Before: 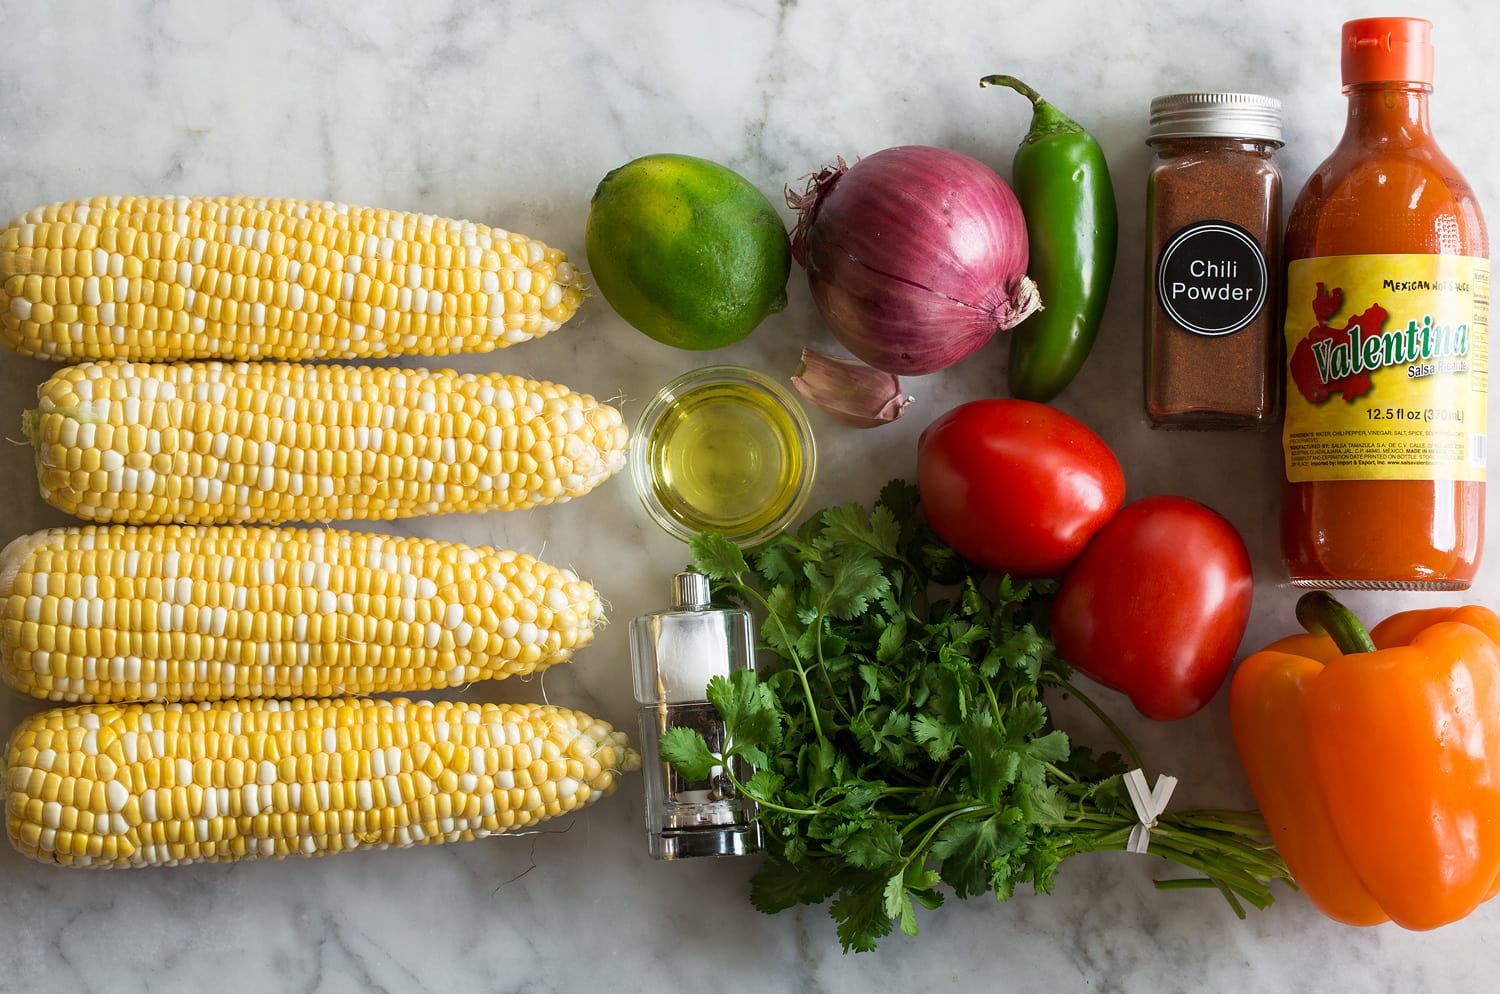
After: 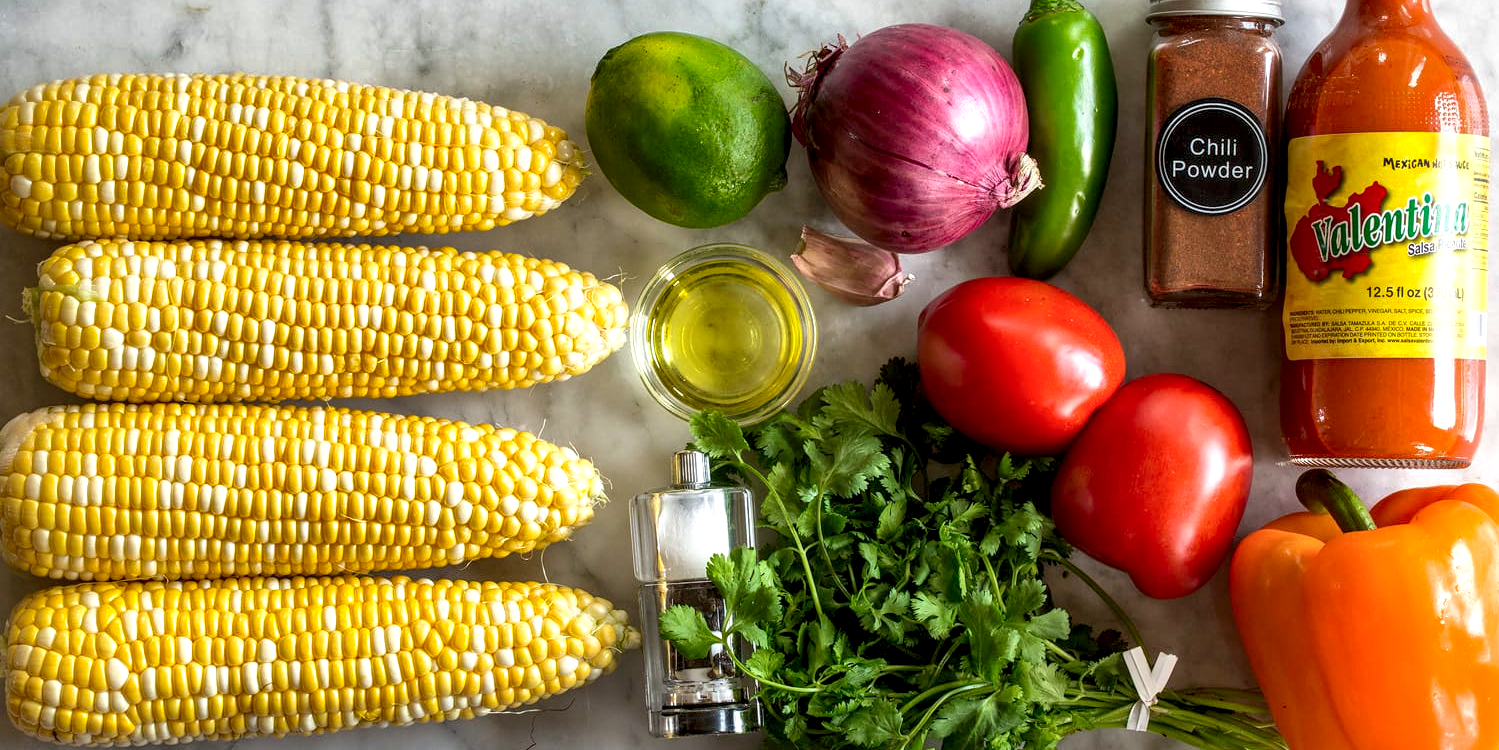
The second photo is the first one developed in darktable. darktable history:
crop and rotate: top 12.339%, bottom 12.172%
color zones: curves: ch0 [(0, 0.5) (0.125, 0.4) (0.25, 0.5) (0.375, 0.4) (0.5, 0.4) (0.625, 0.6) (0.75, 0.6) (0.875, 0.5)]; ch1 [(0, 0.35) (0.125, 0.45) (0.25, 0.35) (0.375, 0.35) (0.5, 0.35) (0.625, 0.35) (0.75, 0.45) (0.875, 0.35)]; ch2 [(0, 0.6) (0.125, 0.5) (0.25, 0.5) (0.375, 0.6) (0.5, 0.6) (0.625, 0.5) (0.75, 0.5) (0.875, 0.5)], mix -120.38%
local contrast: highlights 65%, shadows 54%, detail 169%, midtone range 0.516
contrast brightness saturation: contrast 0.202, brightness 0.16, saturation 0.226
shadows and highlights: highlights -60.01, highlights color adjustment 55.34%
tone curve: curves: ch0 [(0, 0) (0.077, 0.082) (0.765, 0.73) (1, 1)], color space Lab, linked channels, preserve colors none
